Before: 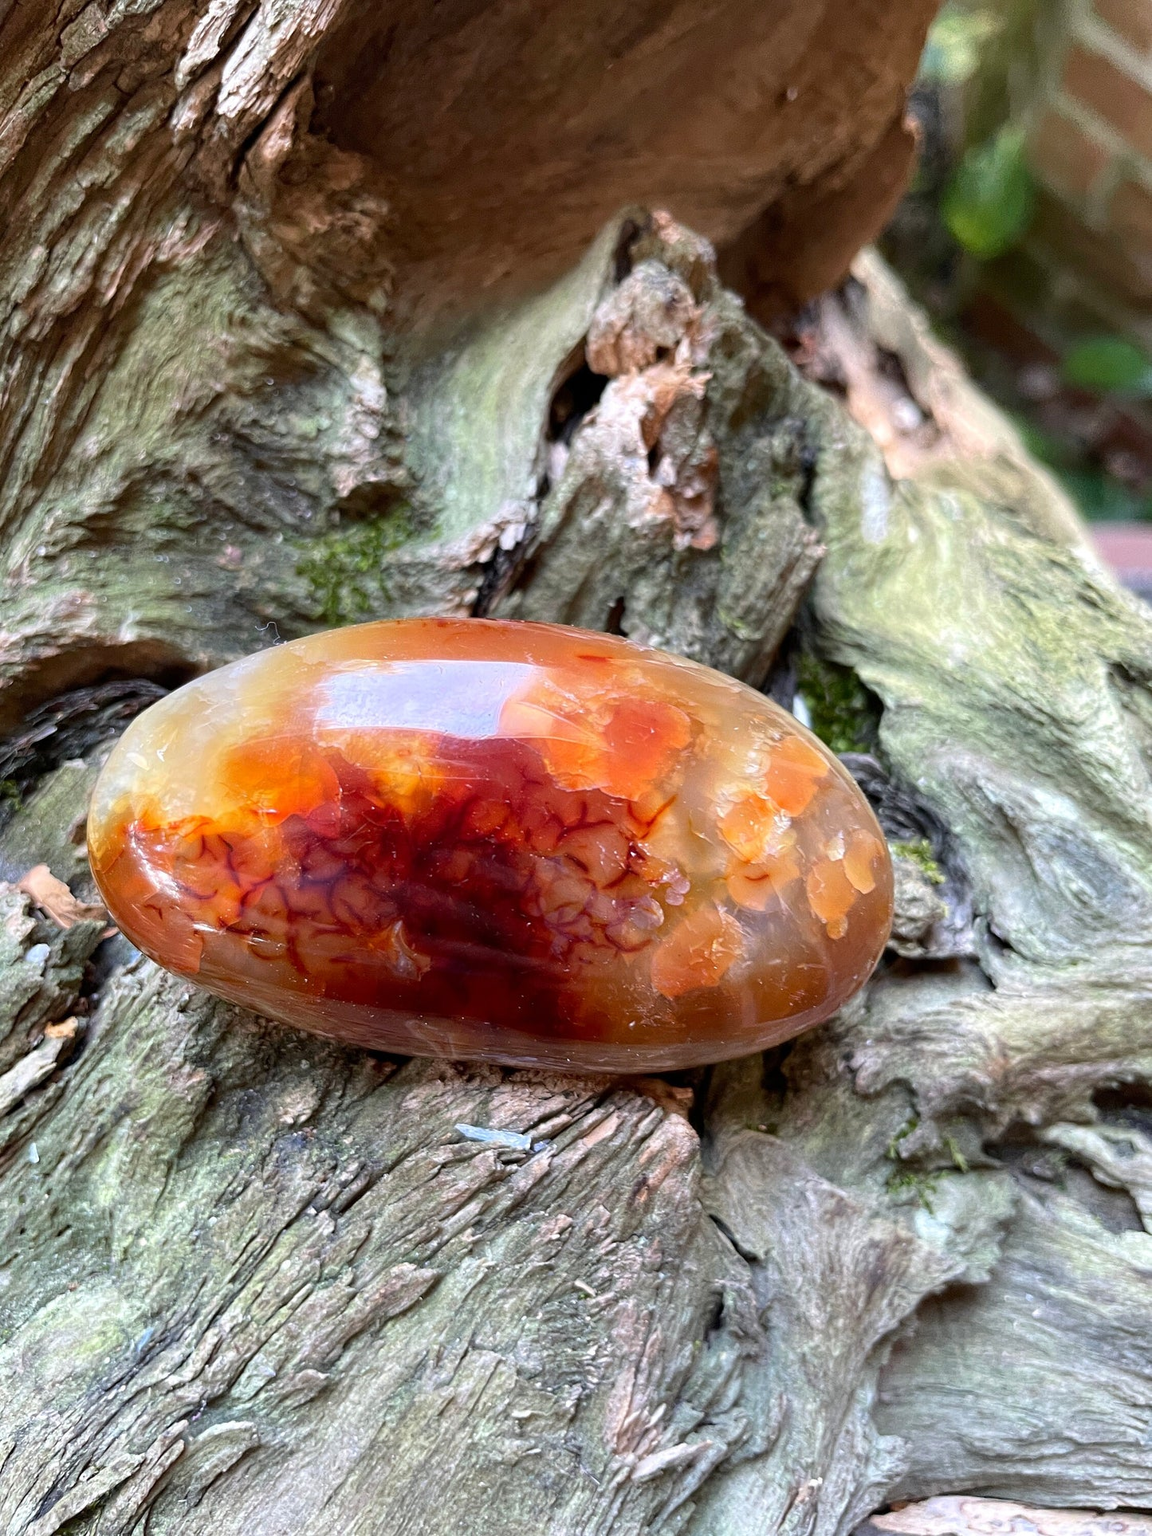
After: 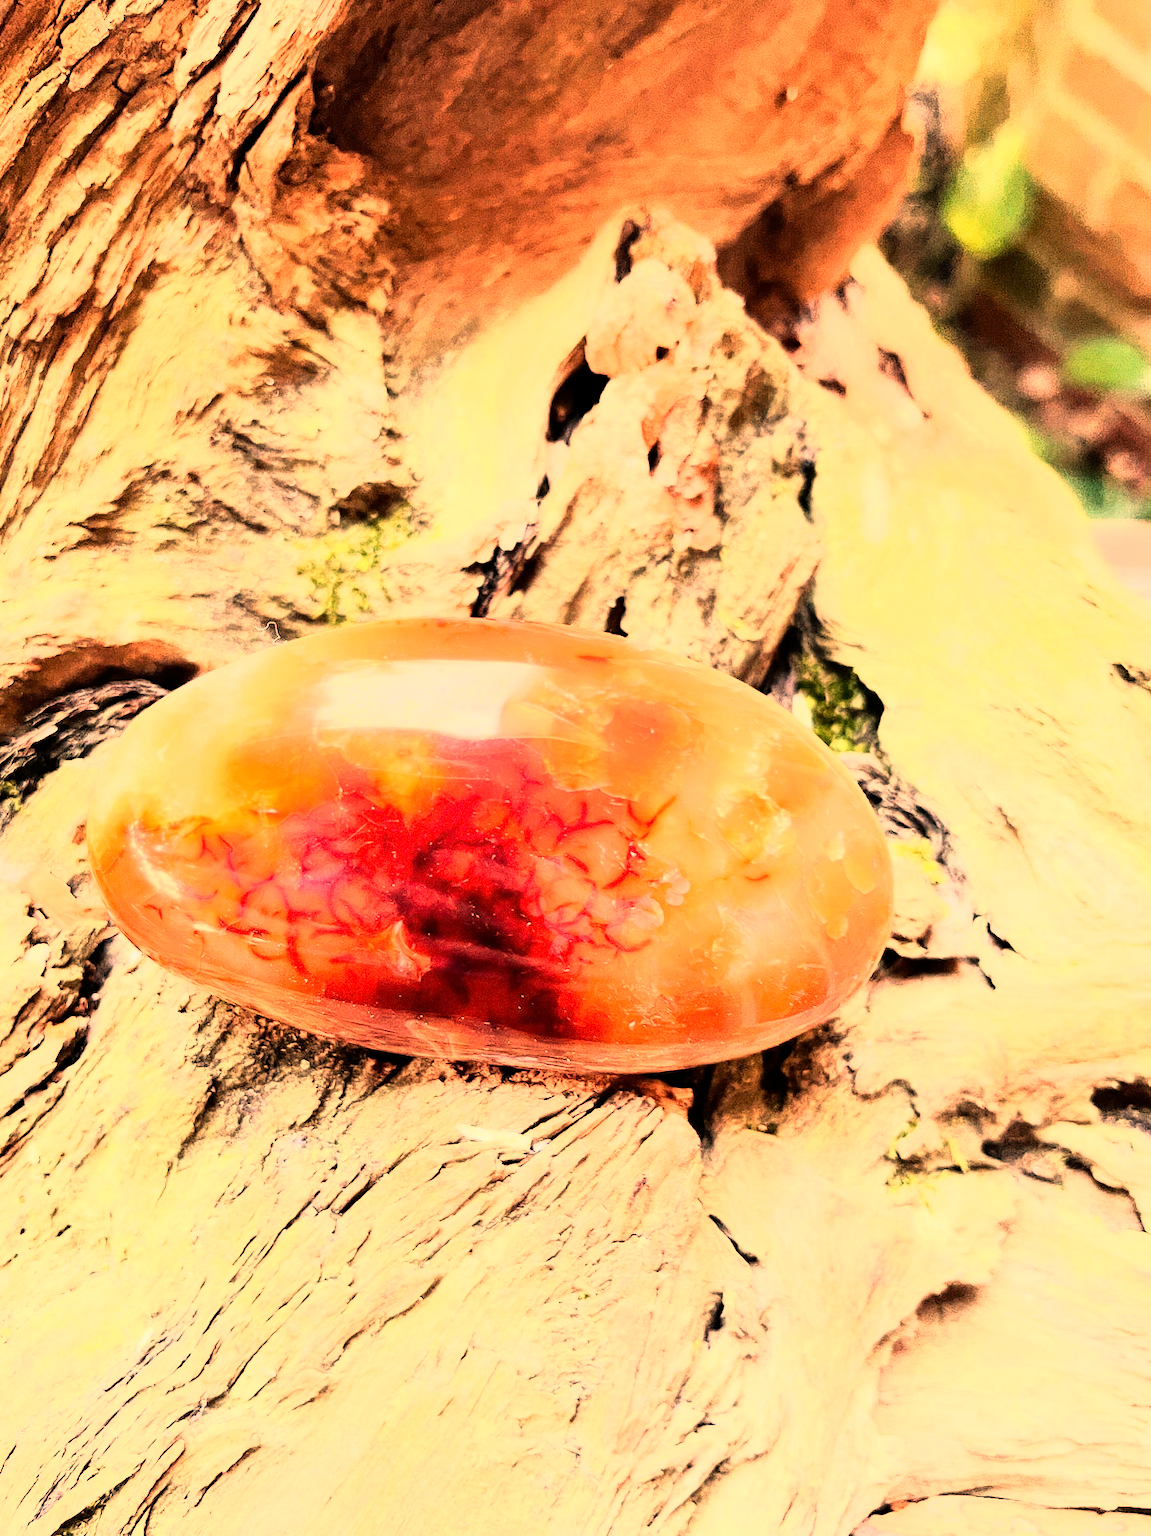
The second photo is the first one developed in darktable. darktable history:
exposure: exposure 1 EV, compensate highlight preservation false
white balance: red 1.467, blue 0.684
grain: coarseness 0.09 ISO
rgb curve: curves: ch0 [(0, 0) (0.21, 0.15) (0.24, 0.21) (0.5, 0.75) (0.75, 0.96) (0.89, 0.99) (1, 1)]; ch1 [(0, 0.02) (0.21, 0.13) (0.25, 0.2) (0.5, 0.67) (0.75, 0.9) (0.89, 0.97) (1, 1)]; ch2 [(0, 0.02) (0.21, 0.13) (0.25, 0.2) (0.5, 0.67) (0.75, 0.9) (0.89, 0.97) (1, 1)], compensate middle gray true
